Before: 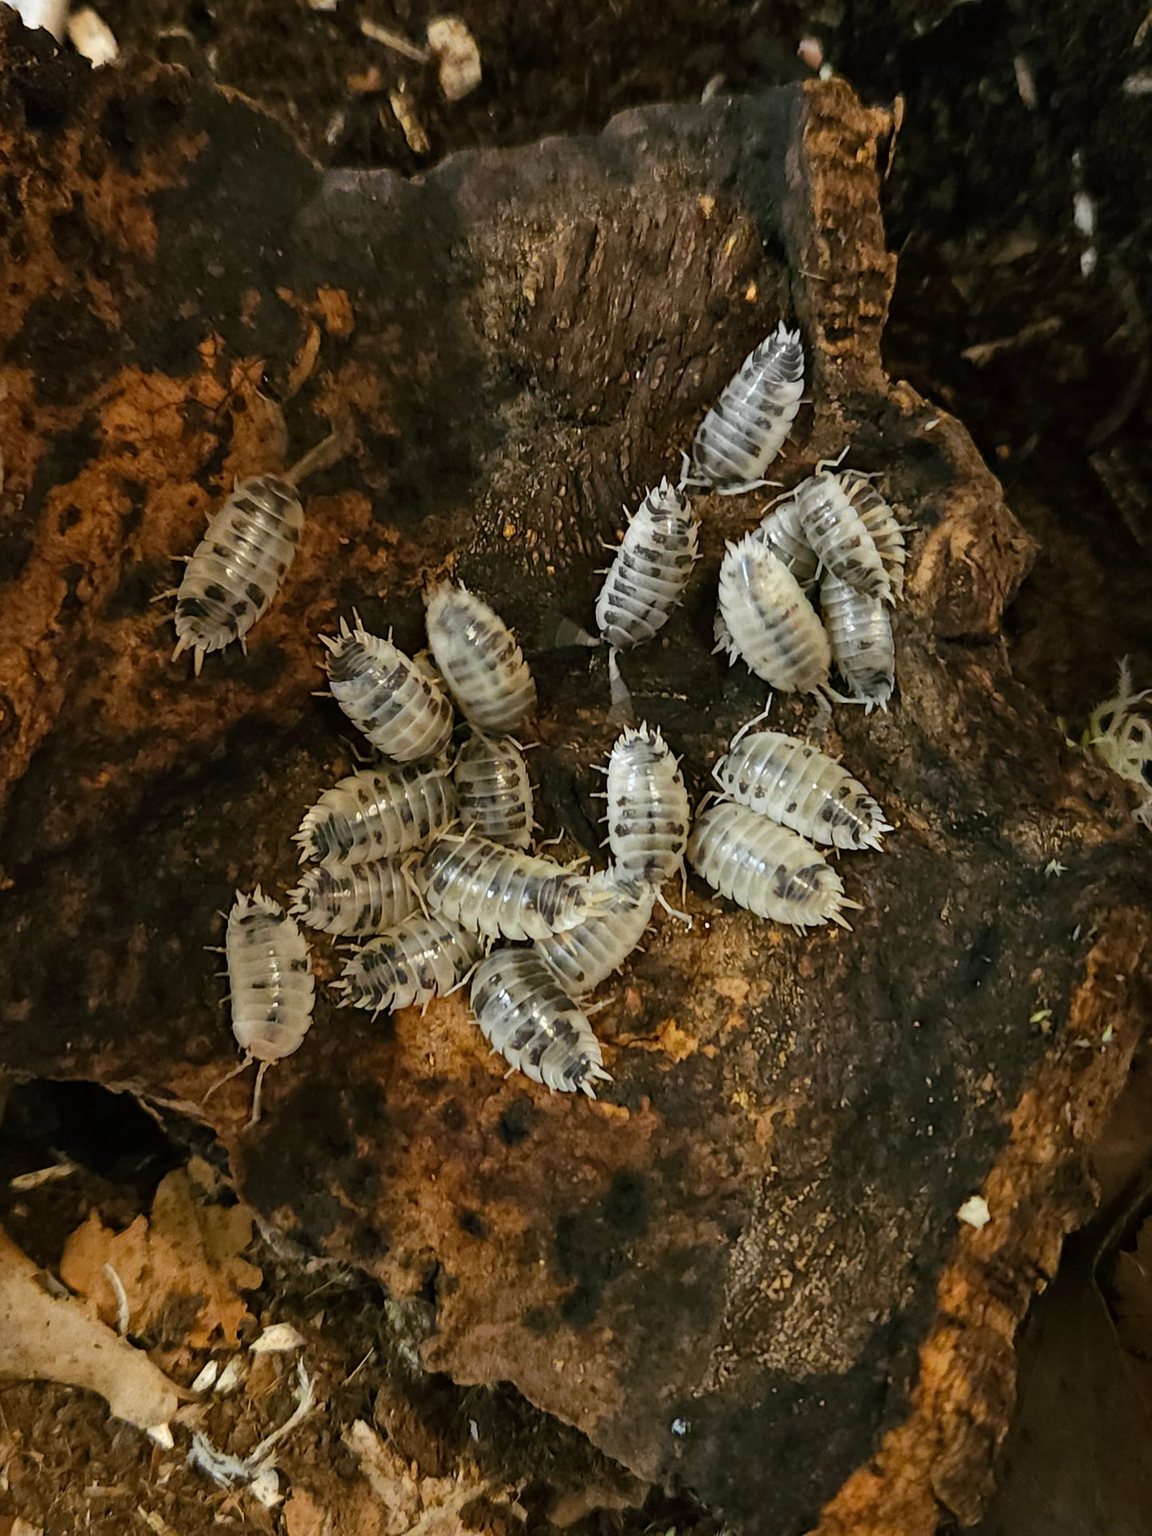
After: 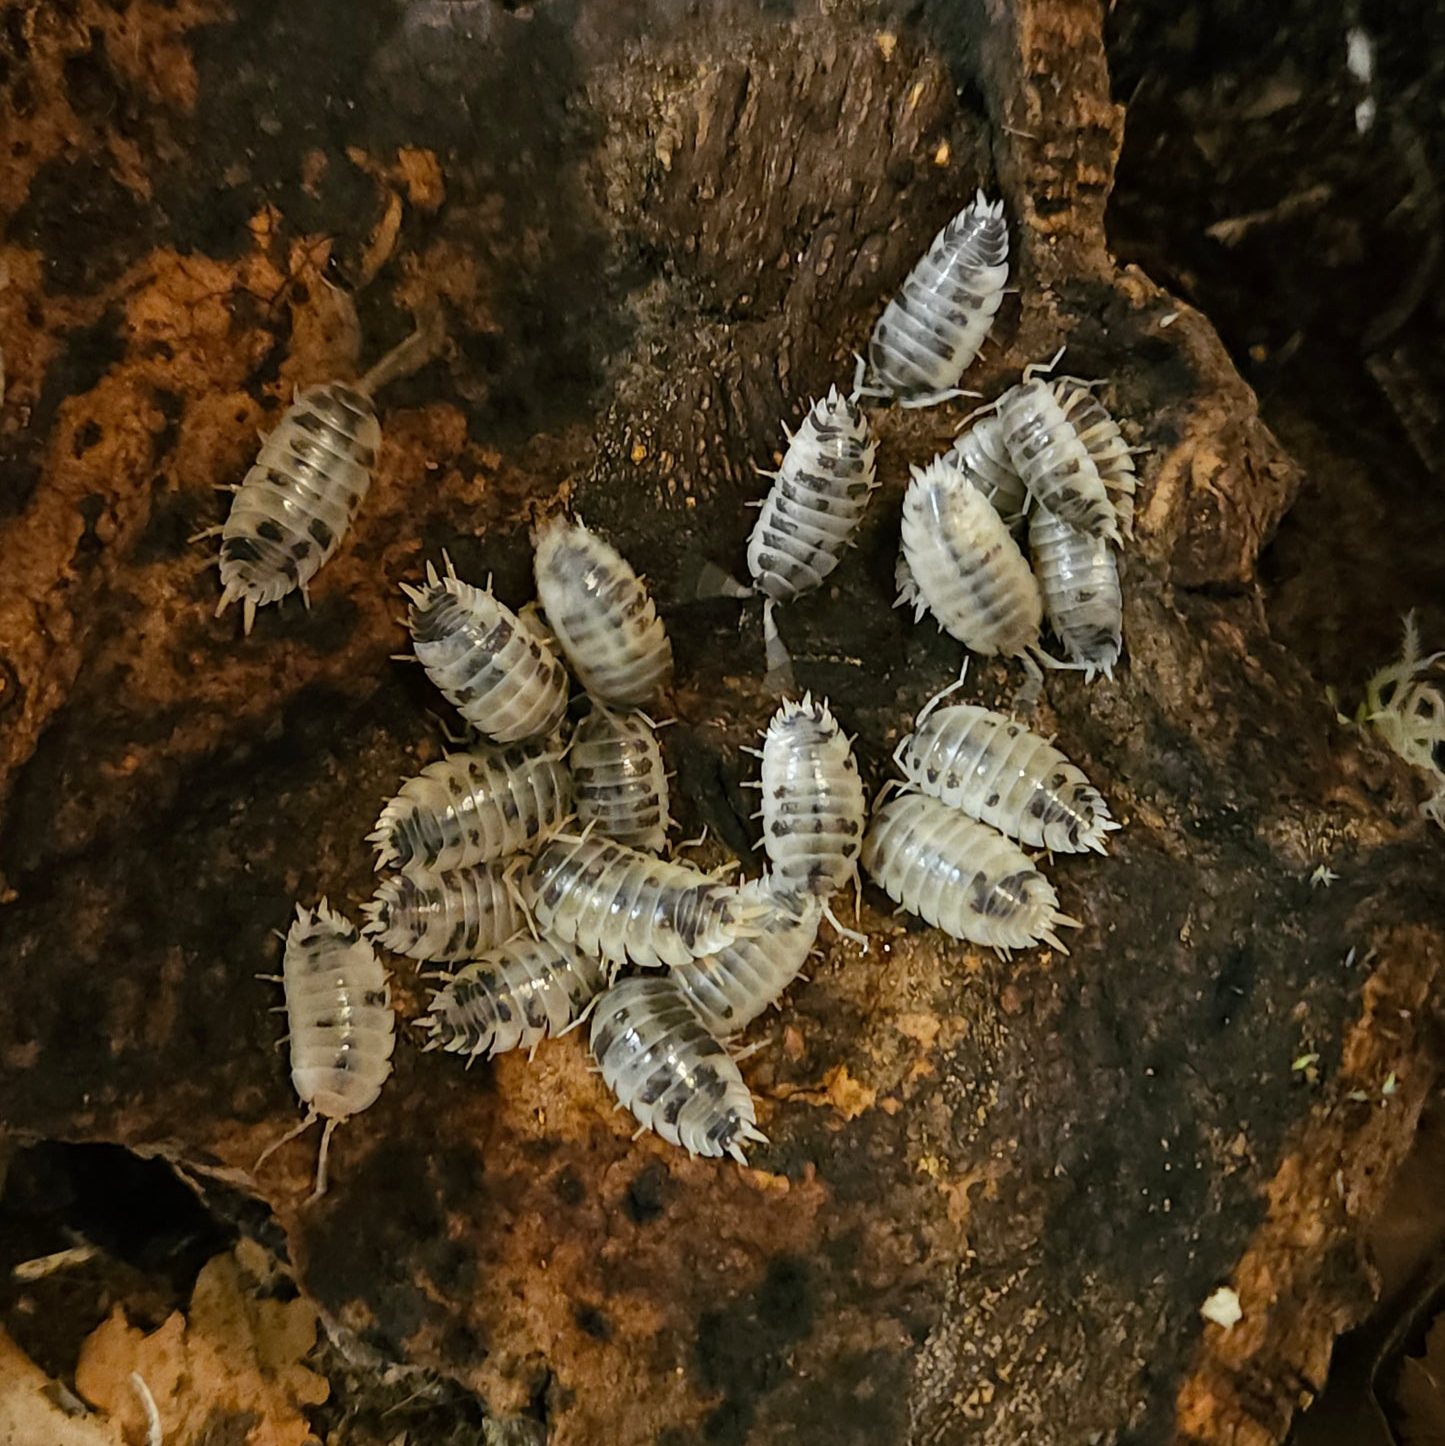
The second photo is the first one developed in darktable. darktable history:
crop: top 11.061%, bottom 13.881%
